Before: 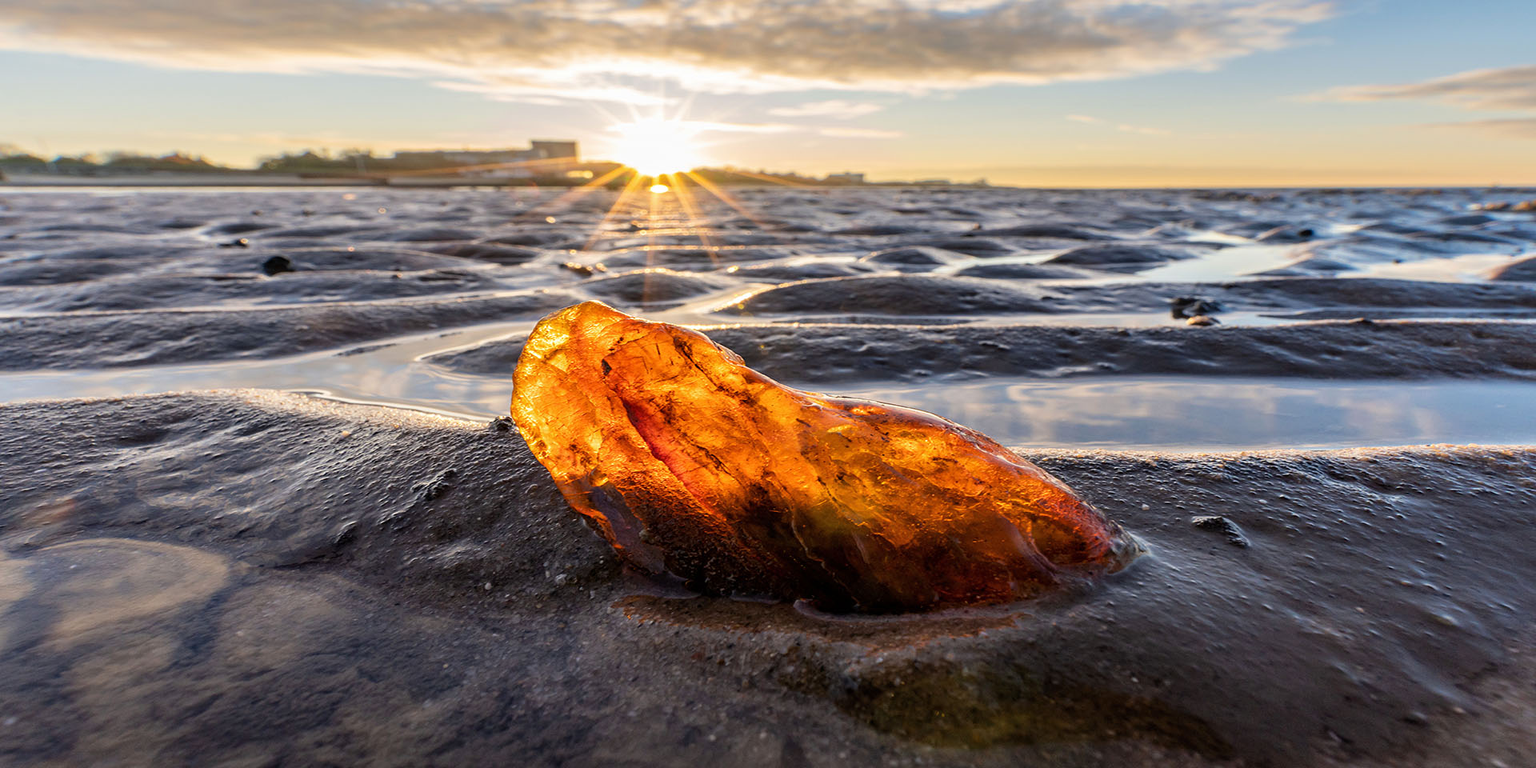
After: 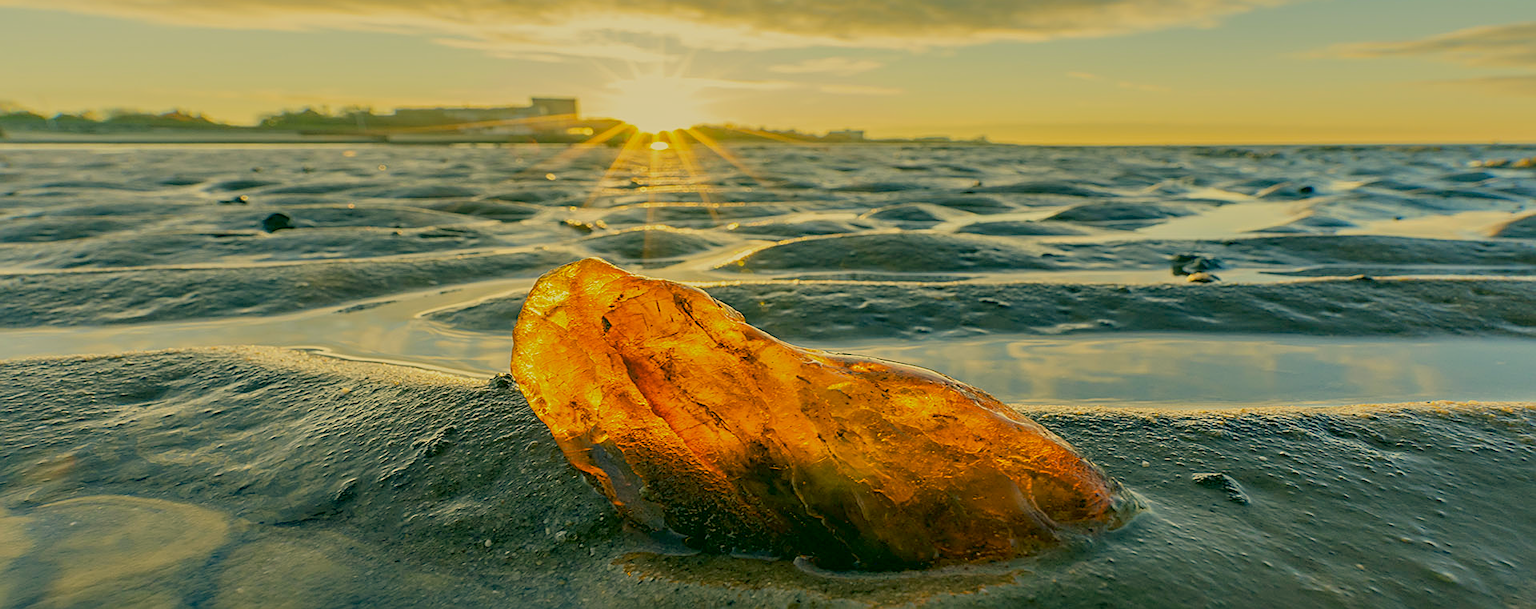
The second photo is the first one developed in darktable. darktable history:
sharpen: on, module defaults
color balance rgb: contrast -30%
crop and rotate: top 5.667%, bottom 14.937%
color correction: highlights a* 5.62, highlights b* 33.57, shadows a* -25.86, shadows b* 4.02
